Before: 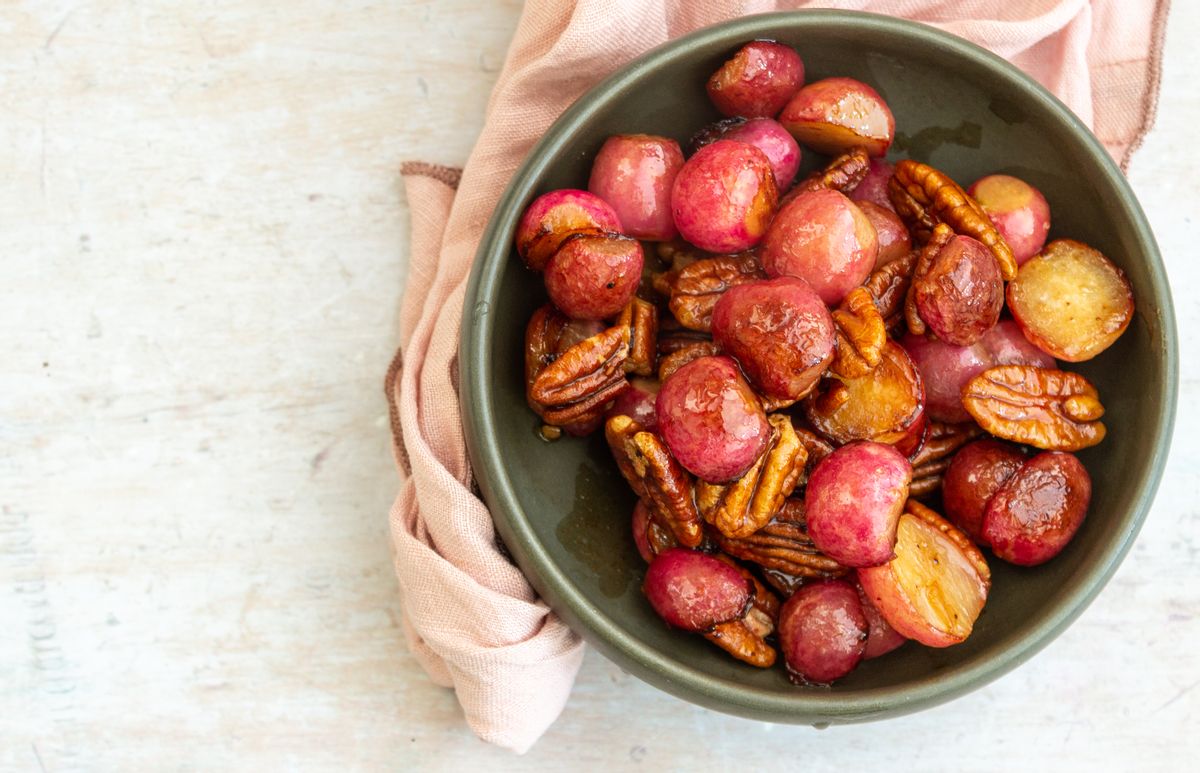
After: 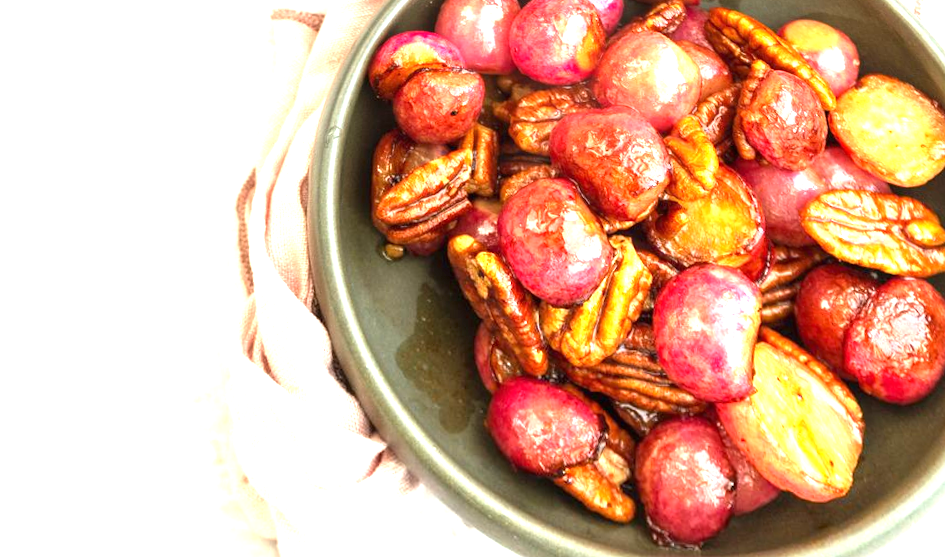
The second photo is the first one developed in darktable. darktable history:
rotate and perspective: rotation 0.72°, lens shift (vertical) -0.352, lens shift (horizontal) -0.051, crop left 0.152, crop right 0.859, crop top 0.019, crop bottom 0.964
crop and rotate: left 2.991%, top 13.302%, right 1.981%, bottom 12.636%
exposure: black level correction 0, exposure 1.5 EV, compensate exposure bias true, compensate highlight preservation false
